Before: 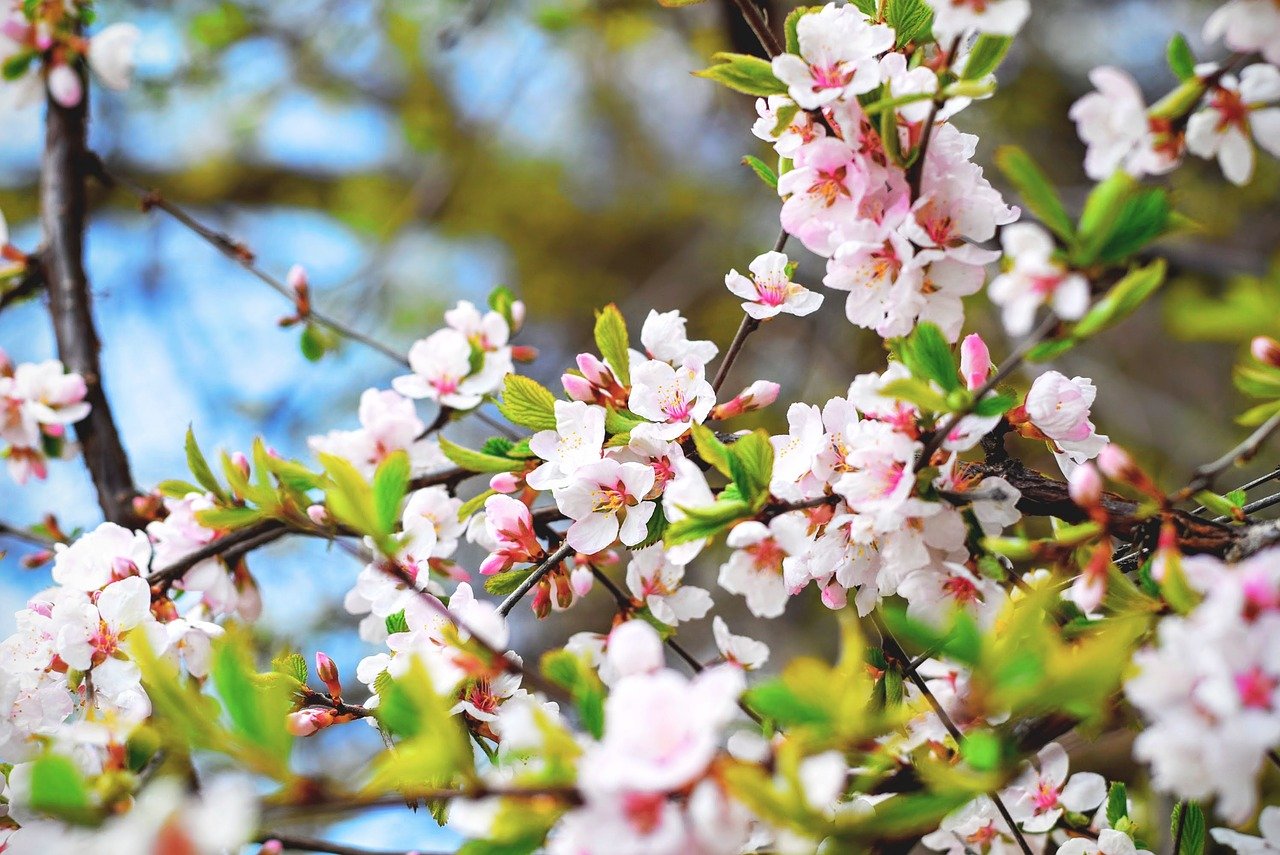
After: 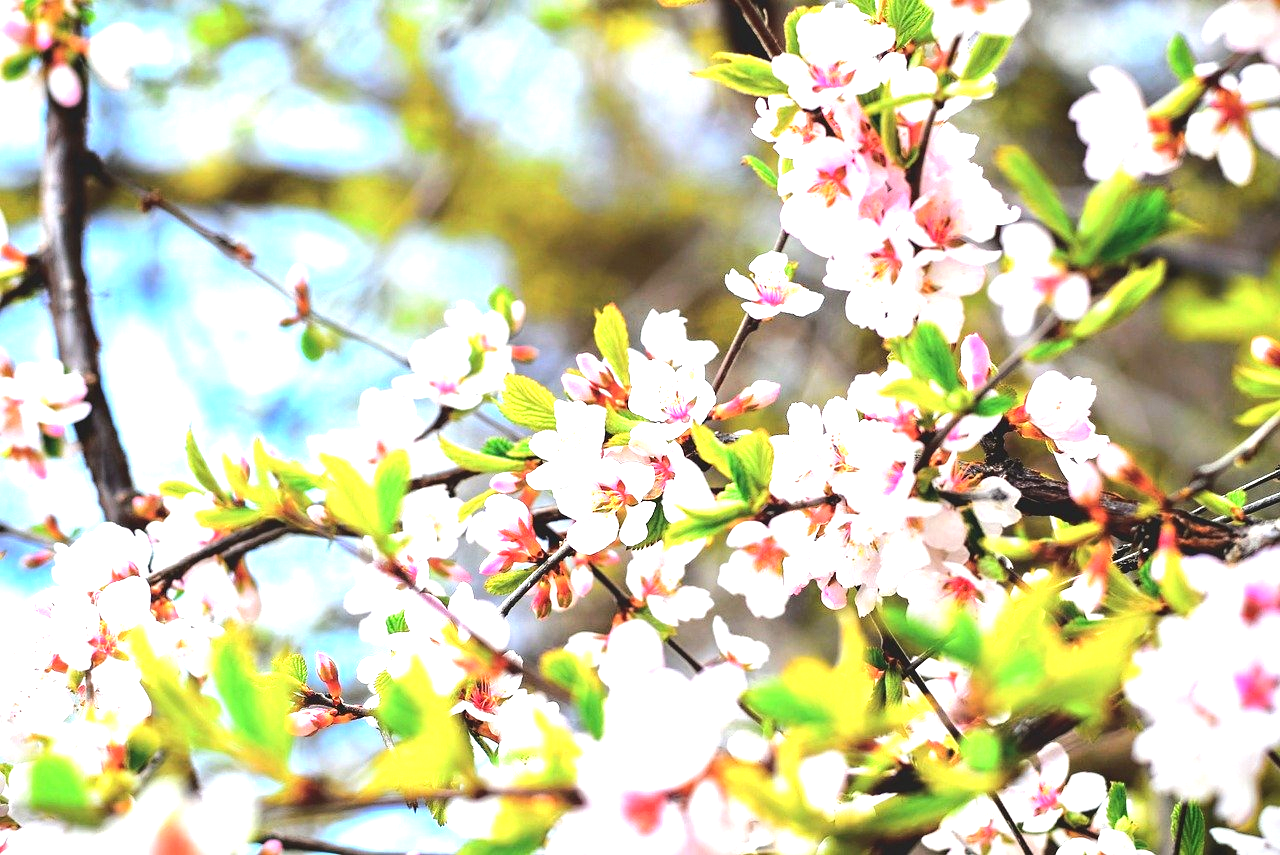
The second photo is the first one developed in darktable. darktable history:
tone equalizer: -8 EV 0.001 EV, -7 EV -0.002 EV, -6 EV 0.001 EV, -5 EV -0.046 EV, -4 EV -0.097 EV, -3 EV -0.163 EV, -2 EV 0.258 EV, -1 EV 0.704 EV, +0 EV 0.482 EV
exposure: black level correction 0, exposure 0.7 EV, compensate highlight preservation false
